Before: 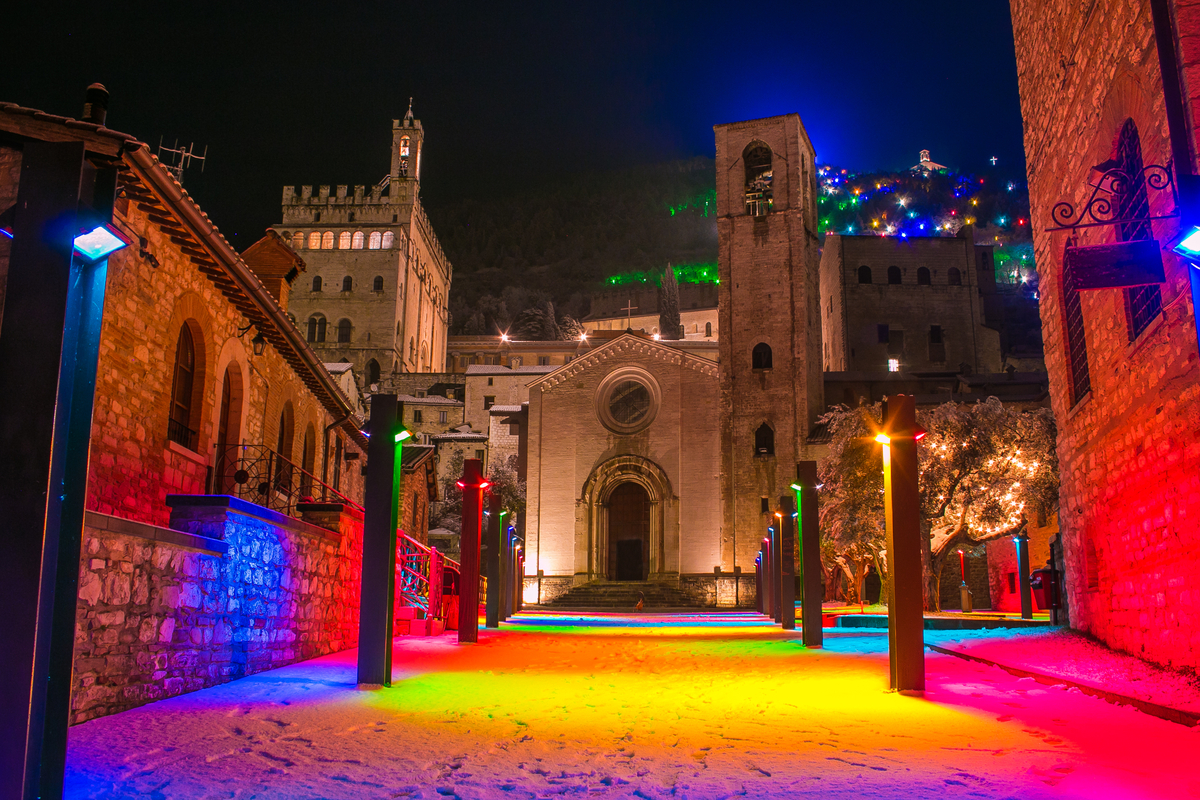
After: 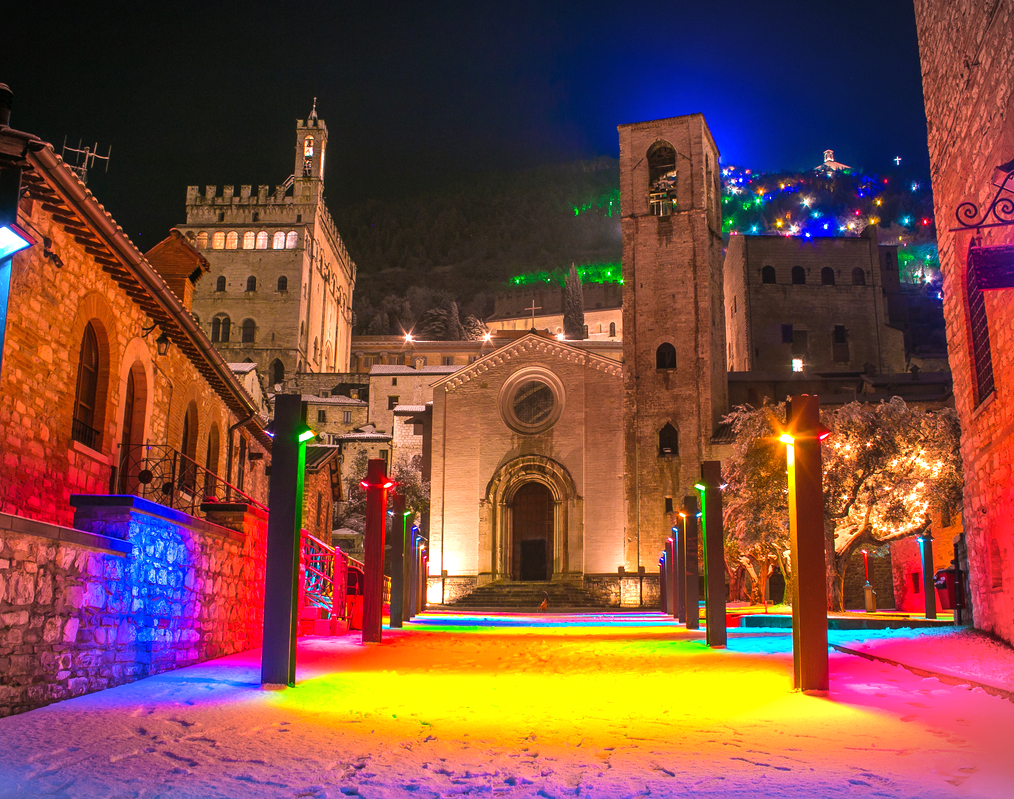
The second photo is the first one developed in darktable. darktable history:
crop: left 8.05%, right 7.375%
exposure: black level correction 0, exposure 0.703 EV, compensate exposure bias true, compensate highlight preservation false
vignetting: fall-off start 99.74%, width/height ratio 1.303
